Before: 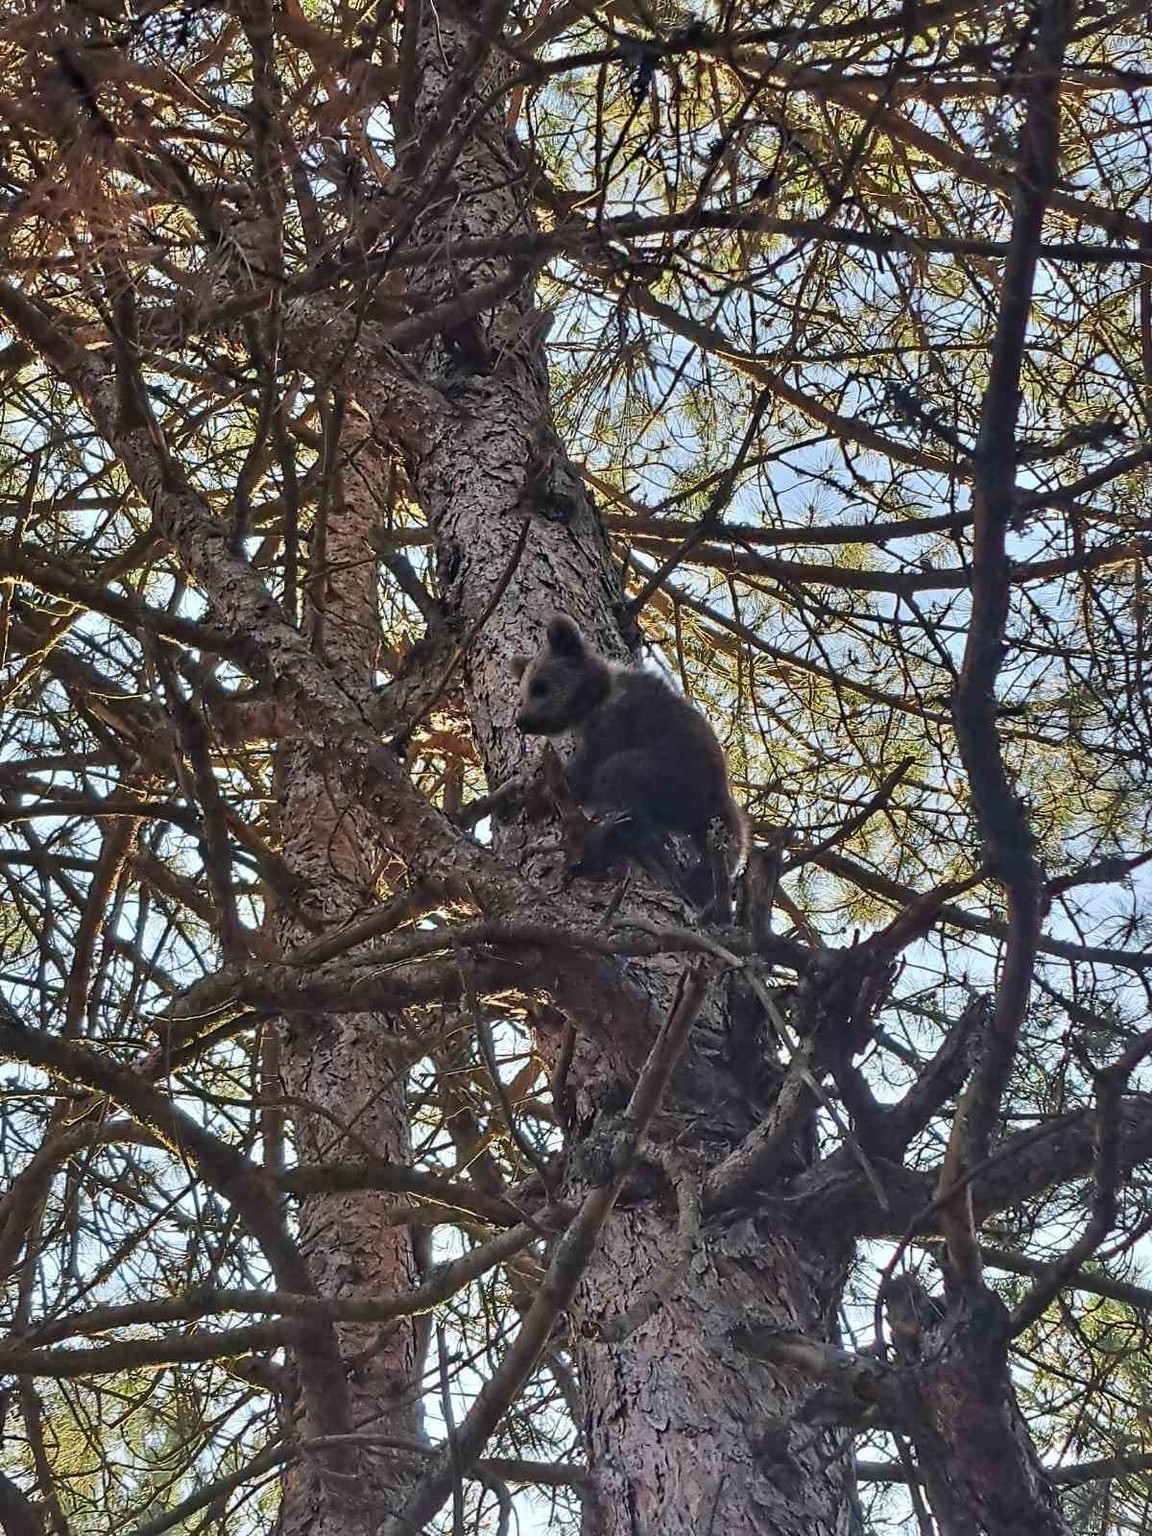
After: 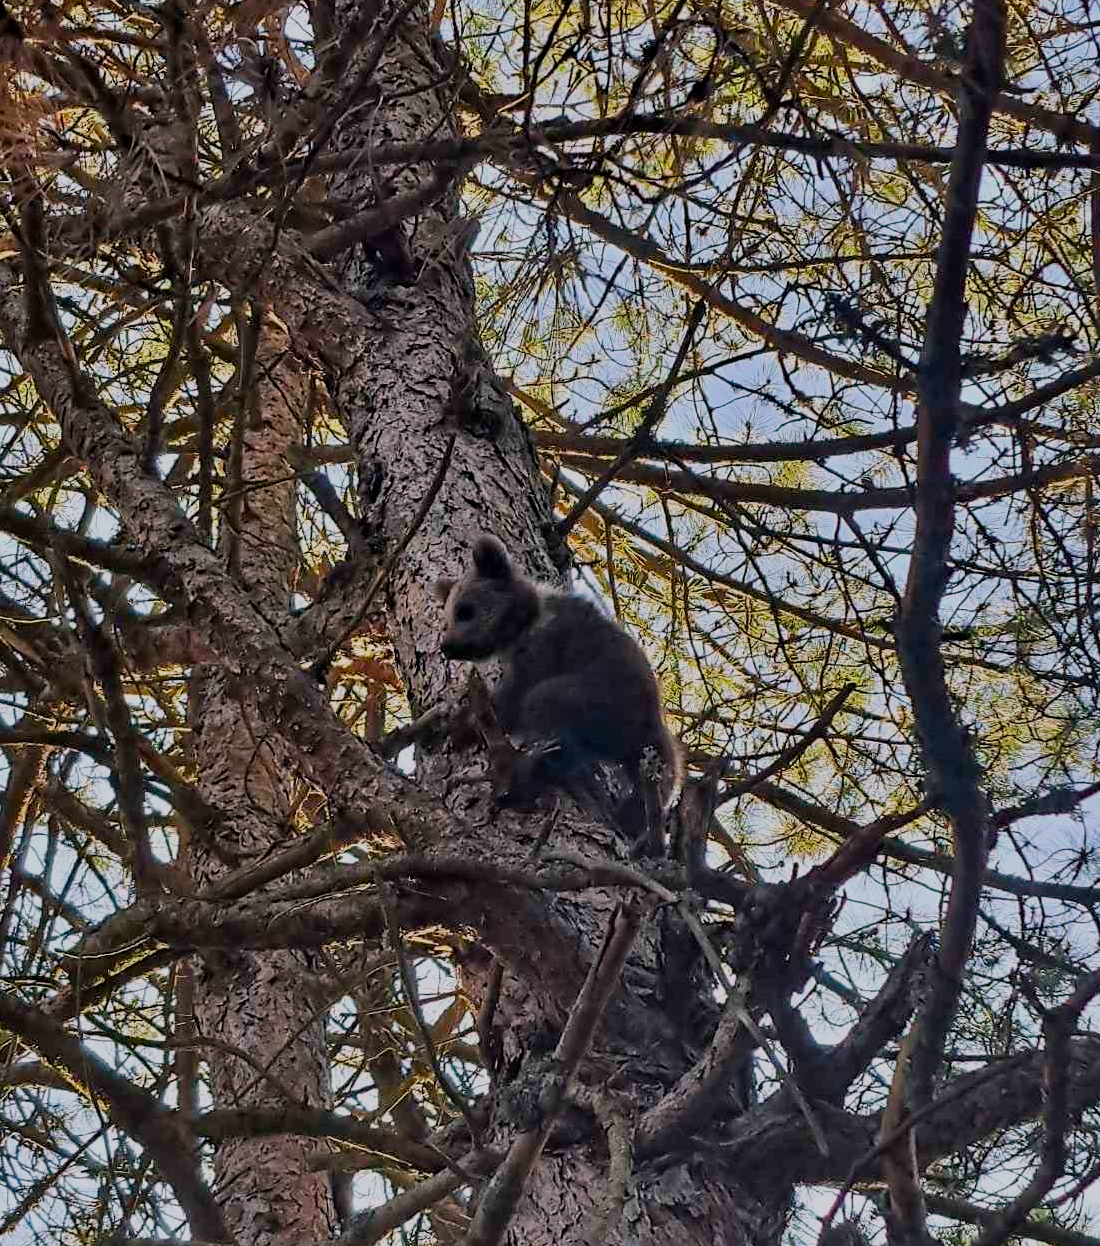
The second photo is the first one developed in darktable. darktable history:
crop: left 8.155%, top 6.611%, bottom 15.385%
color balance rgb: shadows lift › chroma 2%, shadows lift › hue 217.2°, power › chroma 0.25%, power › hue 60°, highlights gain › chroma 1.5%, highlights gain › hue 309.6°, global offset › luminance -0.5%, perceptual saturation grading › global saturation 15%, global vibrance 20%
filmic rgb: black relative exposure -16 EV, white relative exposure 6.12 EV, hardness 5.22
